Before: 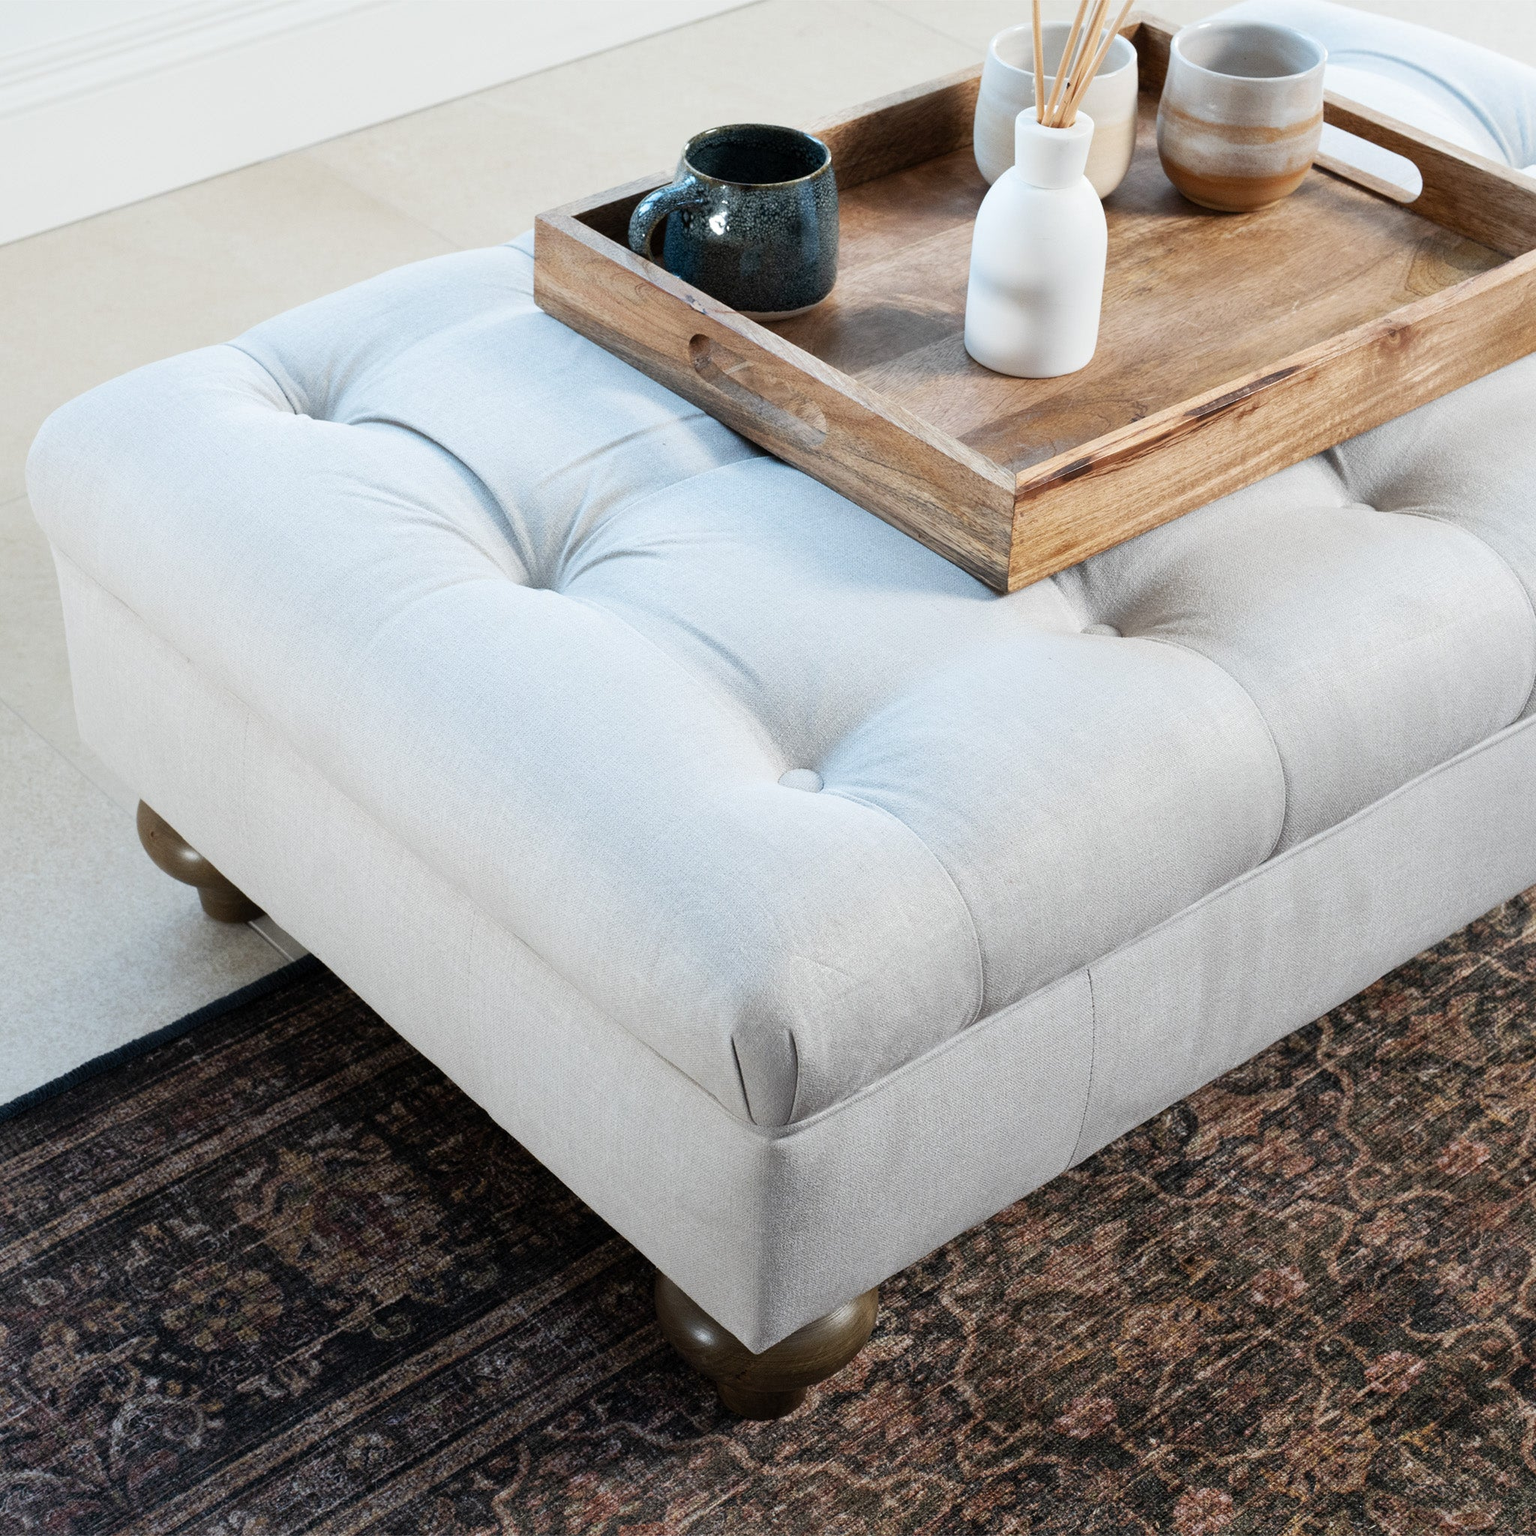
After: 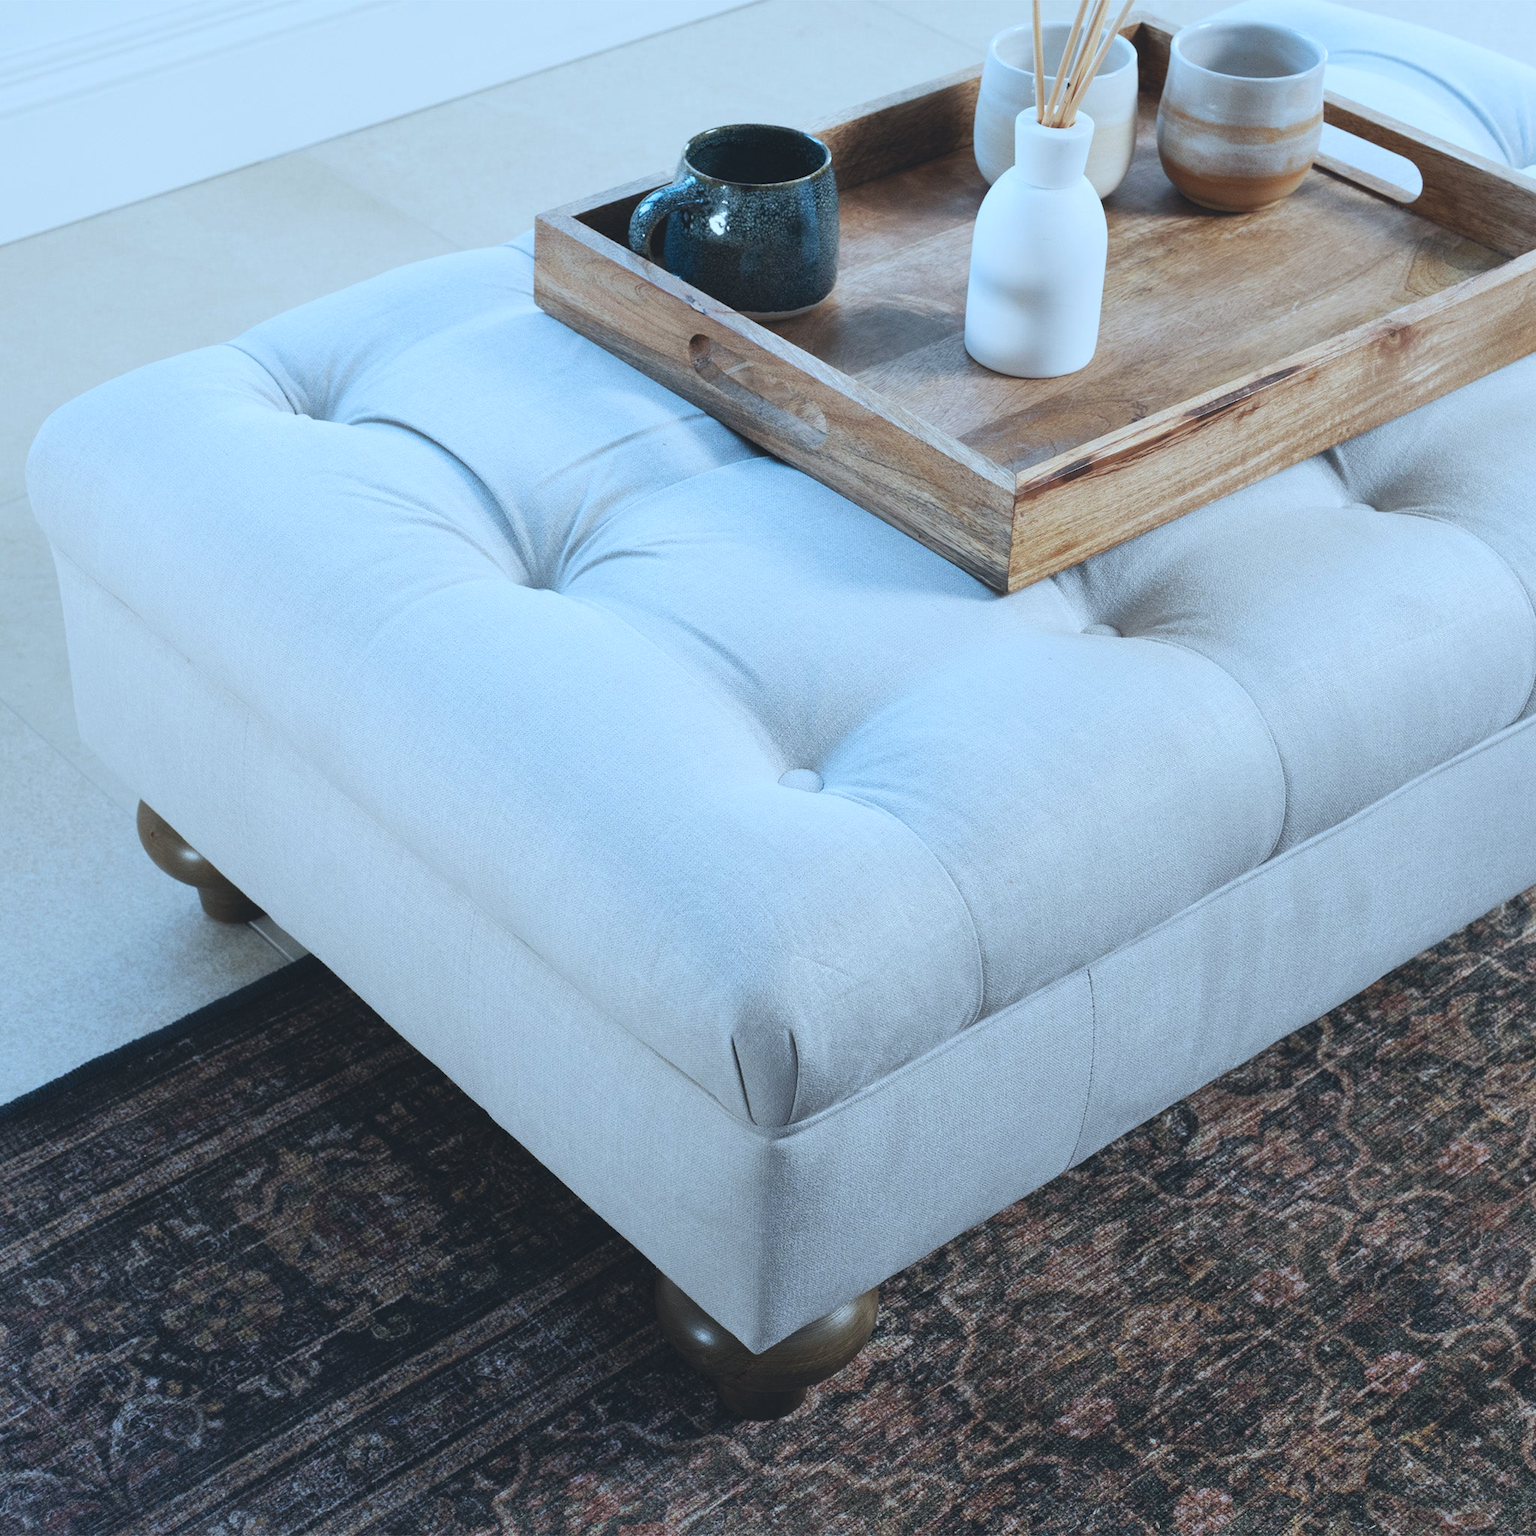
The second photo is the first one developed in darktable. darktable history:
exposure: black level correction -0.014, exposure -0.188 EV, compensate exposure bias true, compensate highlight preservation false
color calibration: x 0.382, y 0.371, temperature 3902.83 K
